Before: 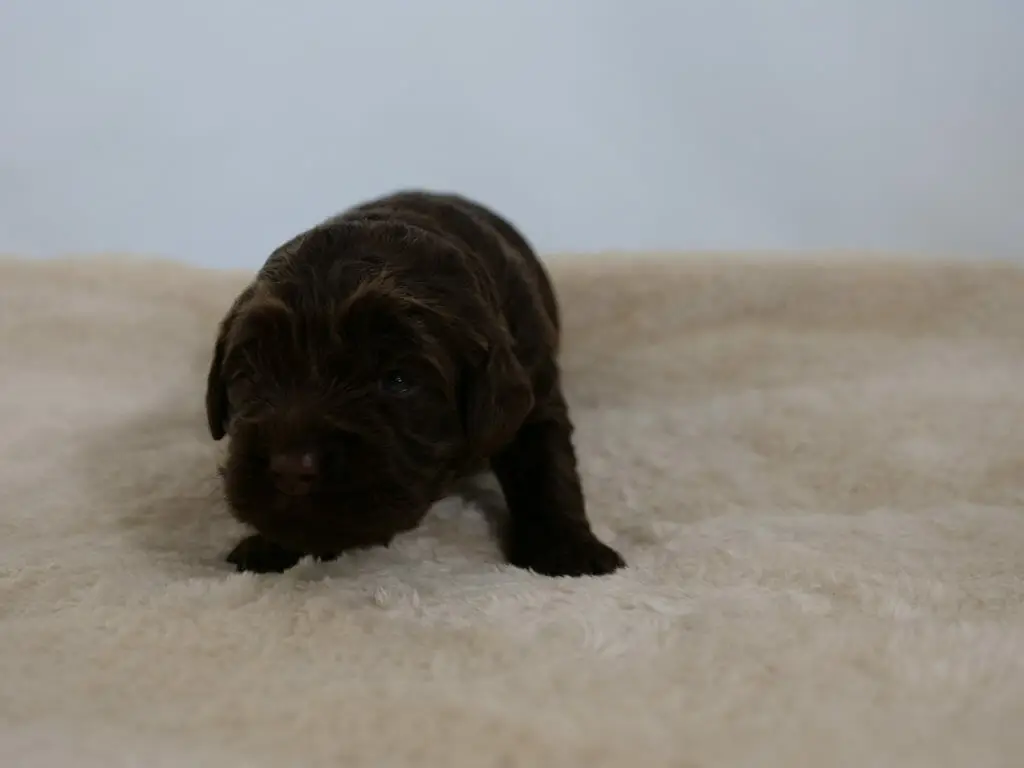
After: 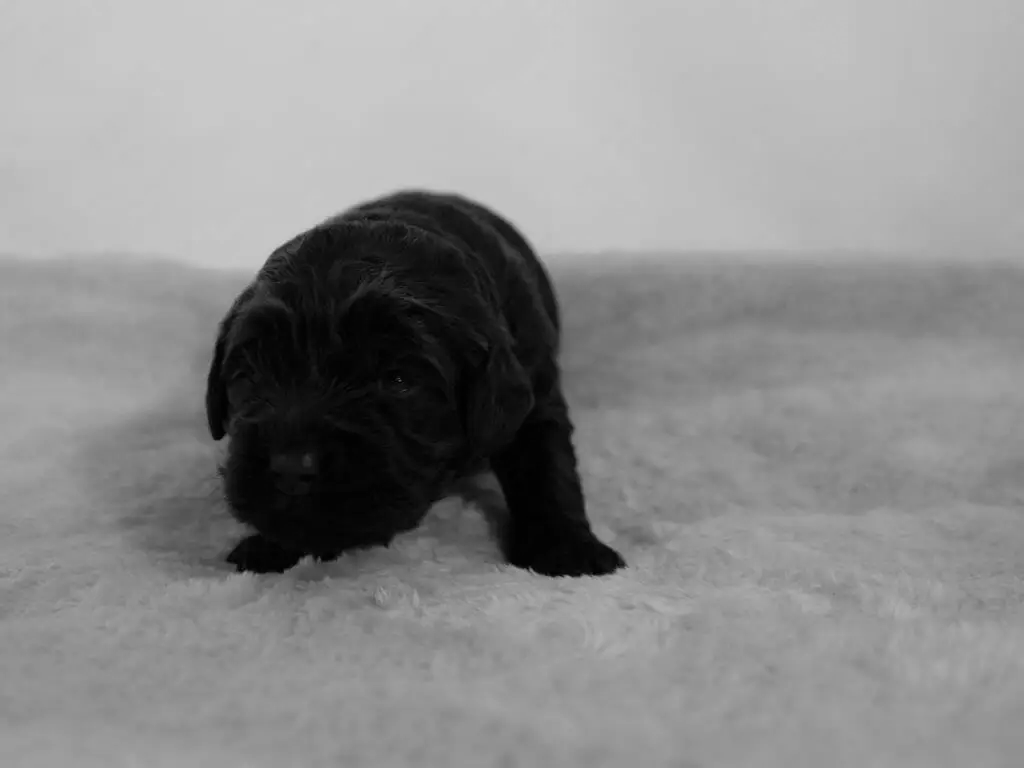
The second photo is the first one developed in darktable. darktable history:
color calibration: output gray [0.246, 0.254, 0.501, 0], illuminant custom, x 0.388, y 0.387, temperature 3794.29 K
